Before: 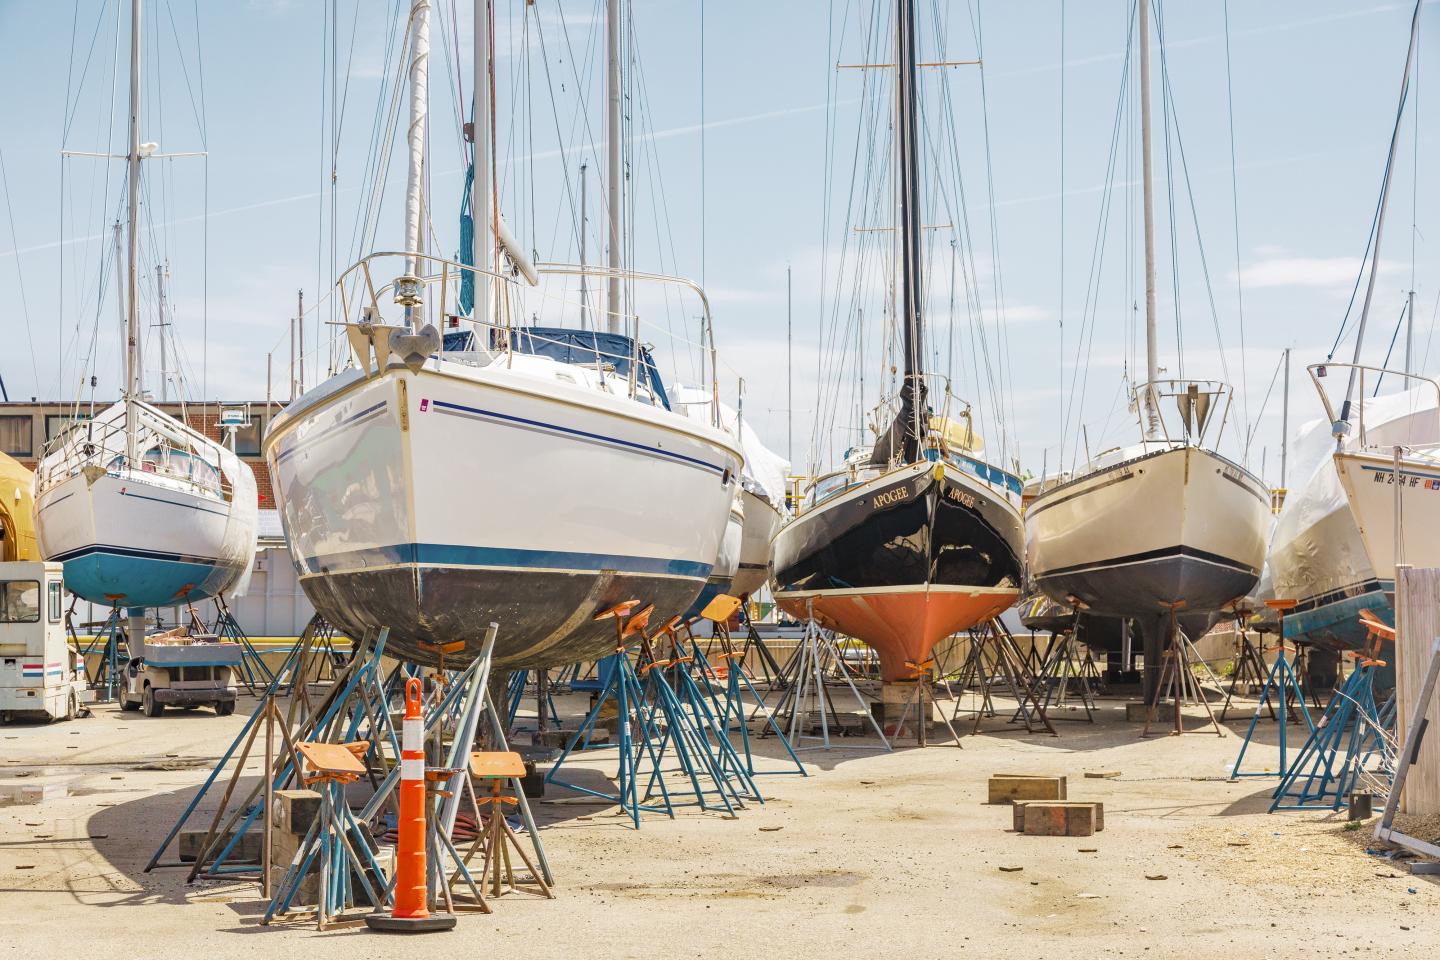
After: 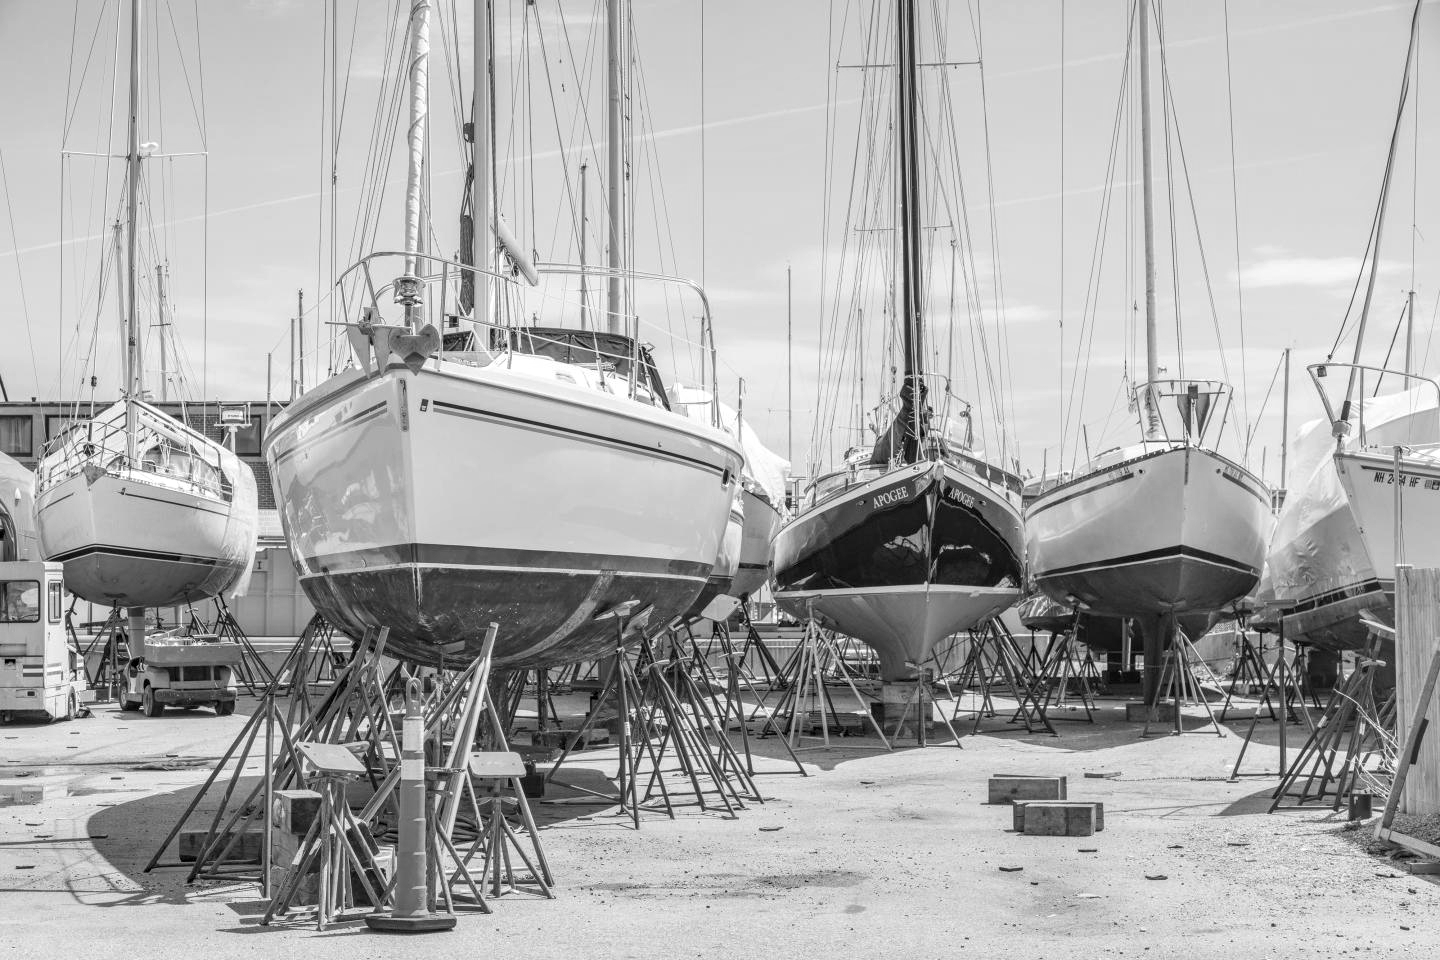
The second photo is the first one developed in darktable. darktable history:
monochrome: size 1
local contrast: on, module defaults
